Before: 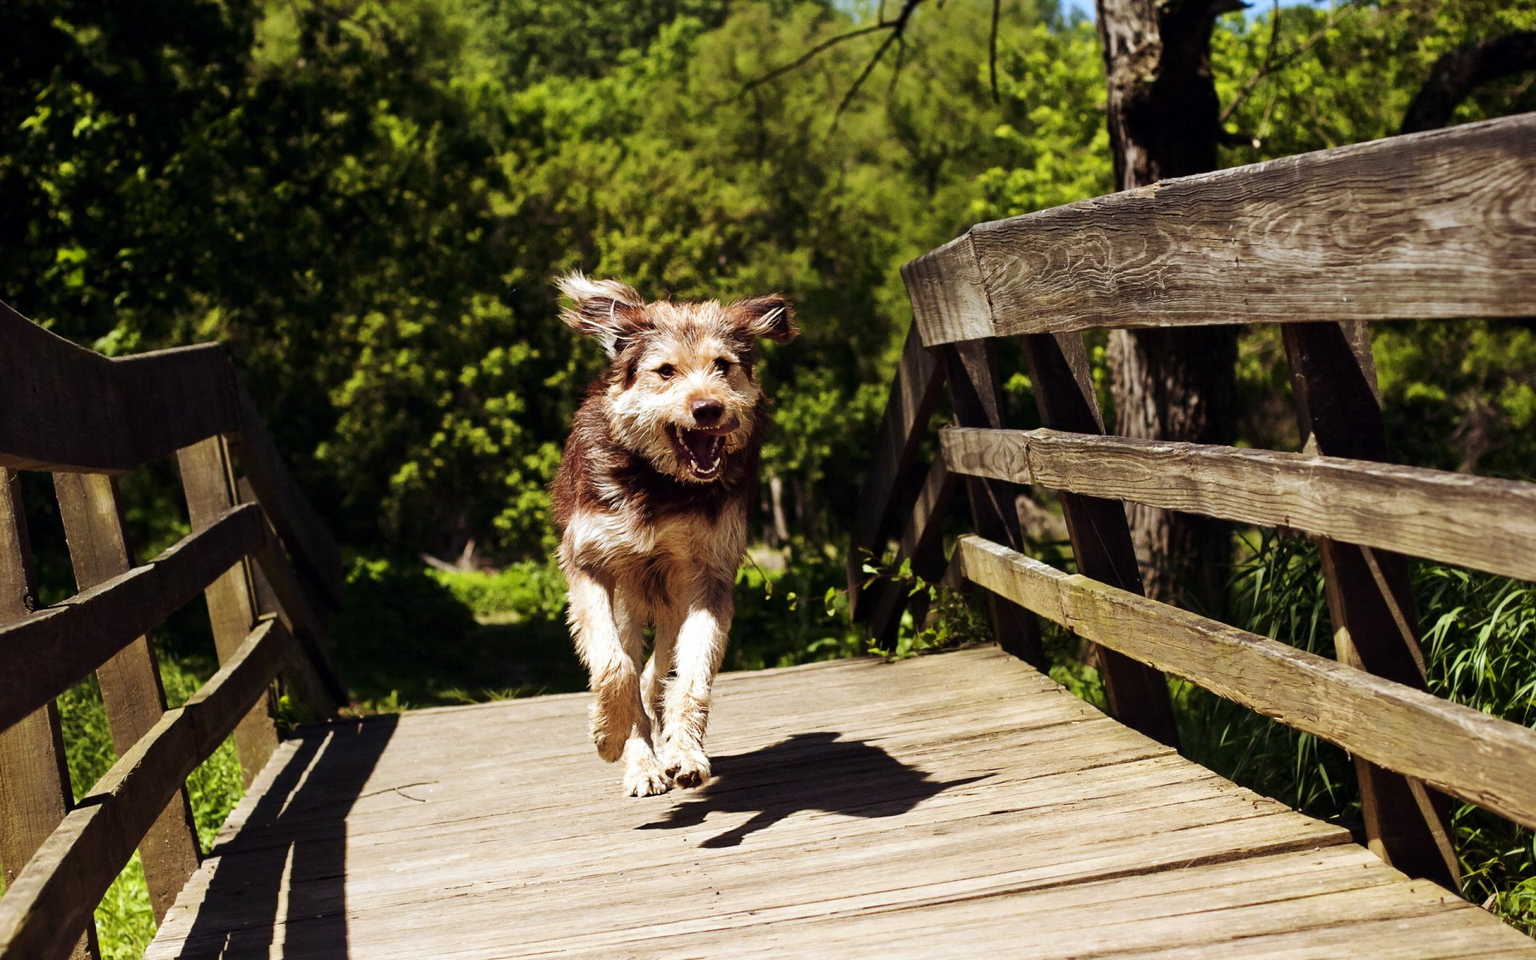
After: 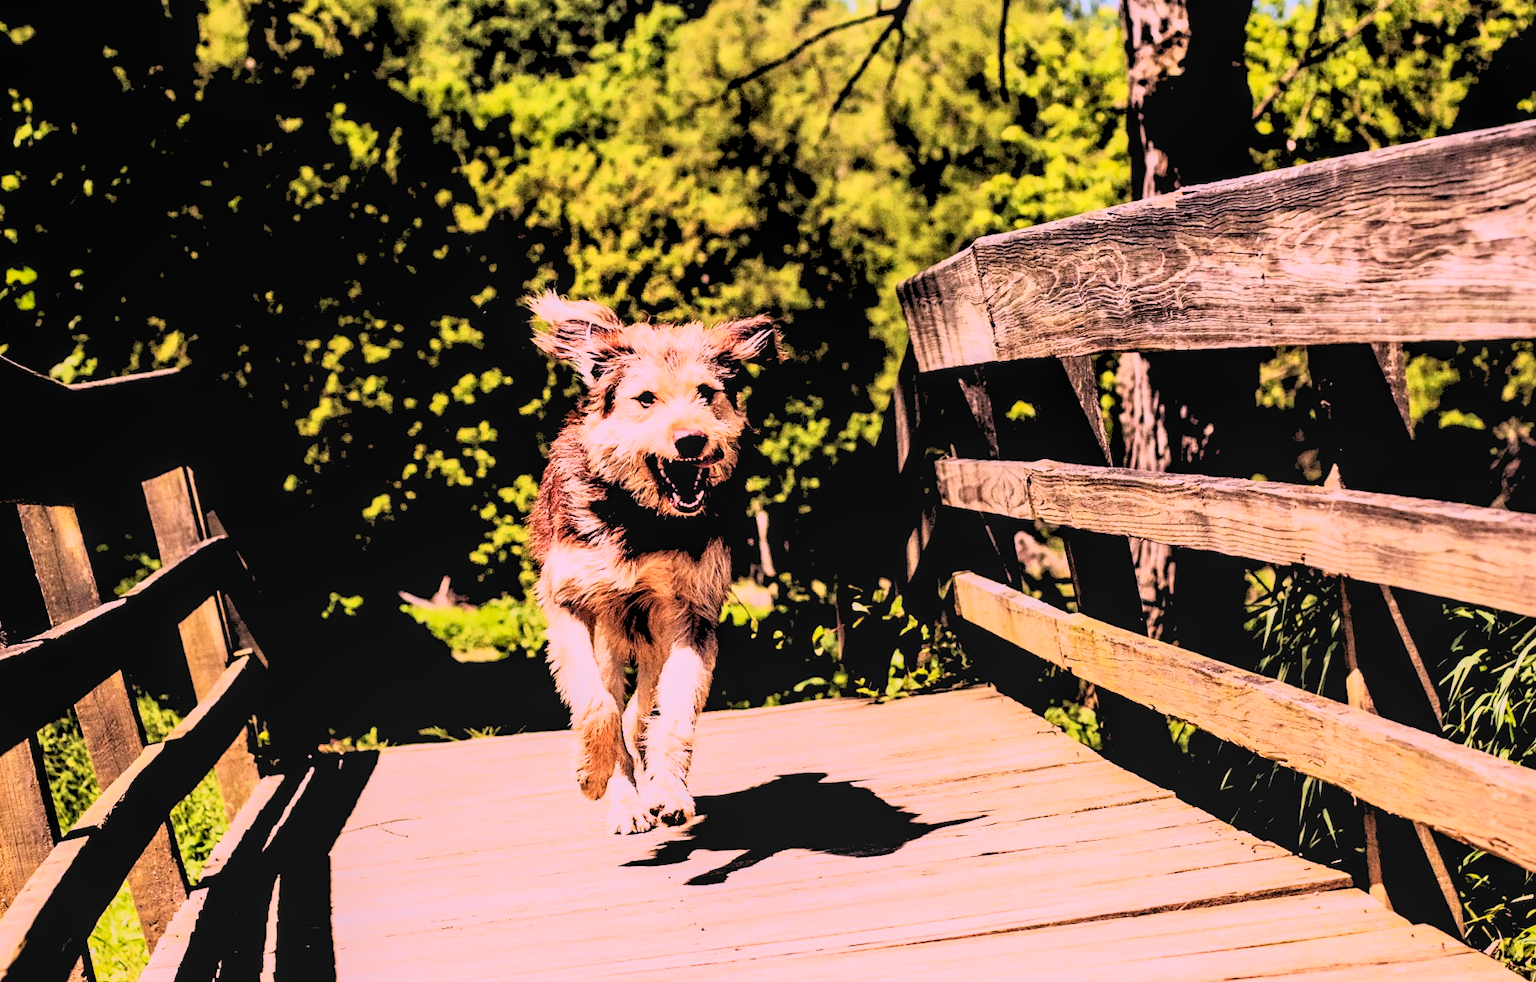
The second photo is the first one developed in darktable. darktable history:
rgb levels: preserve colors sum RGB, levels [[0.038, 0.433, 0.934], [0, 0.5, 1], [0, 0.5, 1]]
local contrast: on, module defaults
white balance: red 1.188, blue 1.11
rotate and perspective: rotation 0.074°, lens shift (vertical) 0.096, lens shift (horizontal) -0.041, crop left 0.043, crop right 0.952, crop top 0.024, crop bottom 0.979
rgb curve: curves: ch0 [(0, 0) (0.21, 0.15) (0.24, 0.21) (0.5, 0.75) (0.75, 0.96) (0.89, 0.99) (1, 1)]; ch1 [(0, 0.02) (0.21, 0.13) (0.25, 0.2) (0.5, 0.67) (0.75, 0.9) (0.89, 0.97) (1, 1)]; ch2 [(0, 0.02) (0.21, 0.13) (0.25, 0.2) (0.5, 0.67) (0.75, 0.9) (0.89, 0.97) (1, 1)], compensate middle gray true
